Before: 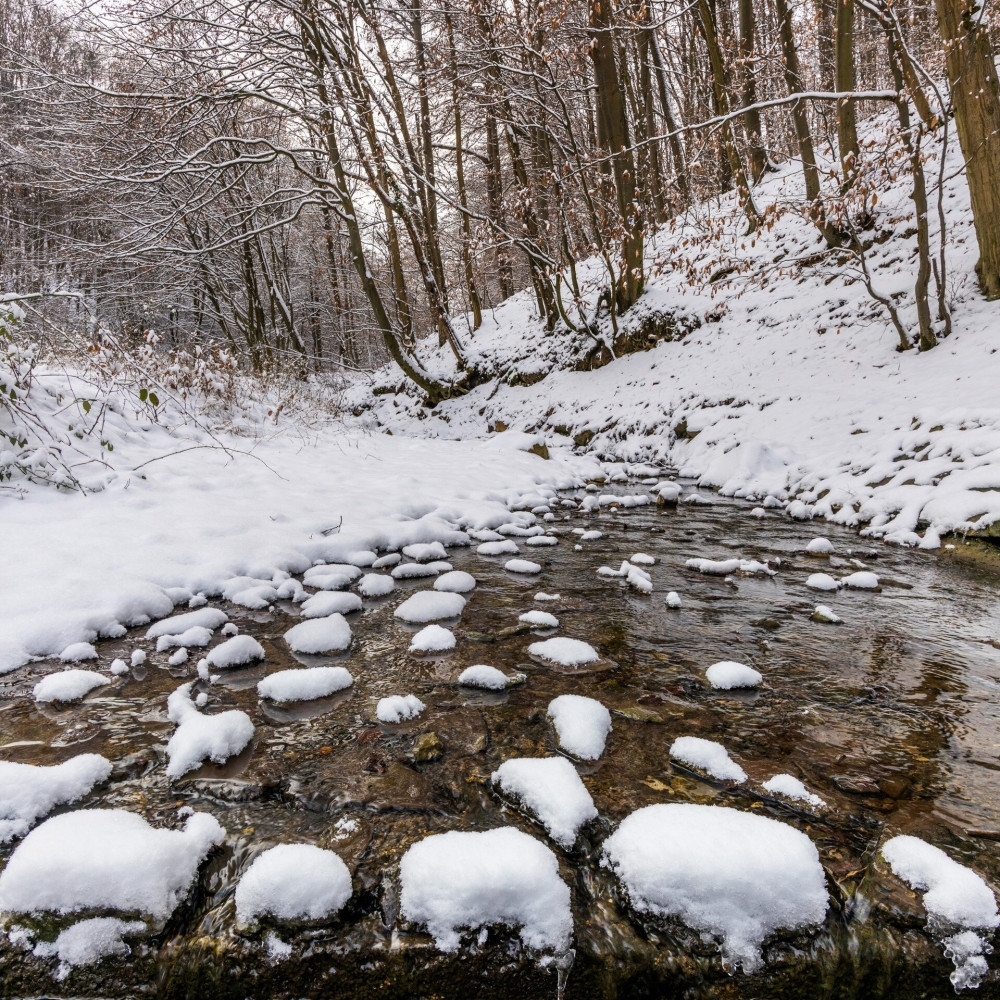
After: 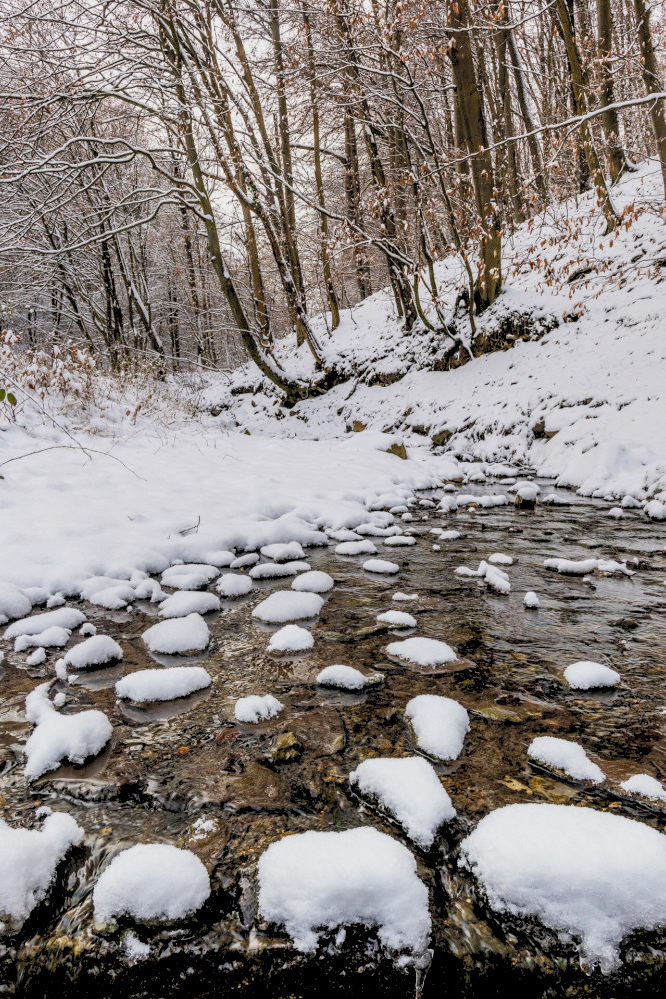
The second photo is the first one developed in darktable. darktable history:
crop and rotate: left 14.292%, right 19.041%
contrast brightness saturation: contrast 0.1, brightness 0.02, saturation 0.02
rgb levels: preserve colors sum RGB, levels [[0.038, 0.433, 0.934], [0, 0.5, 1], [0, 0.5, 1]]
